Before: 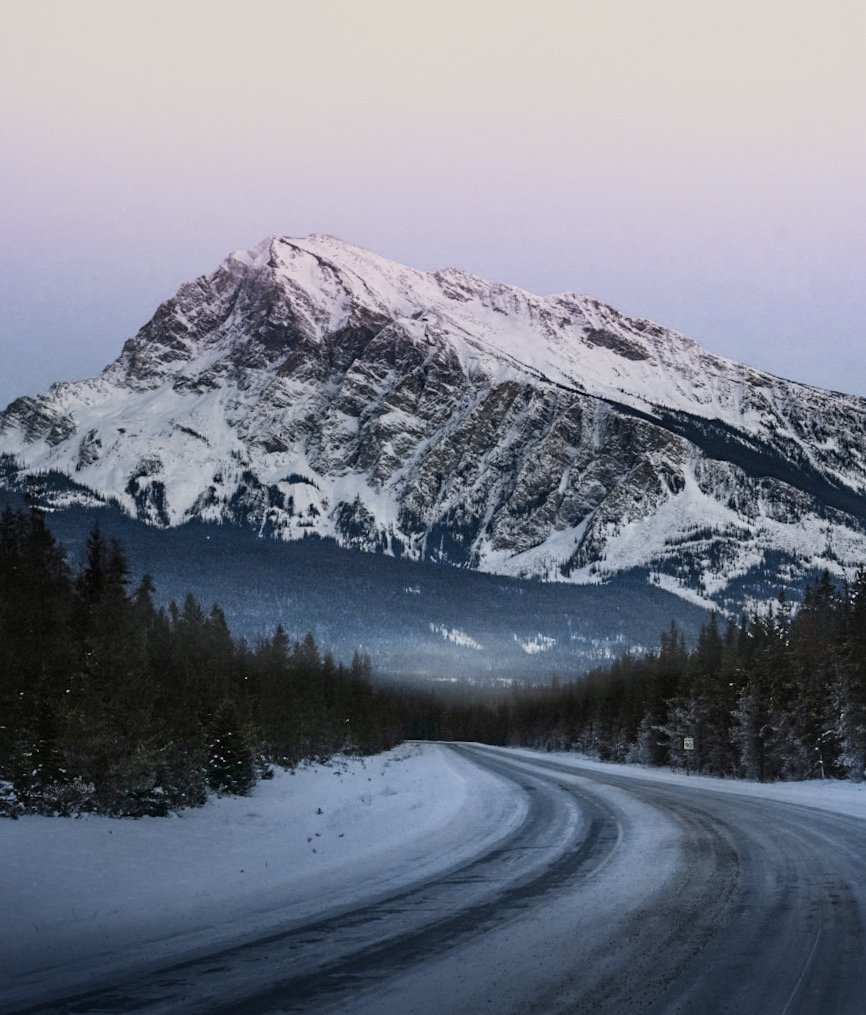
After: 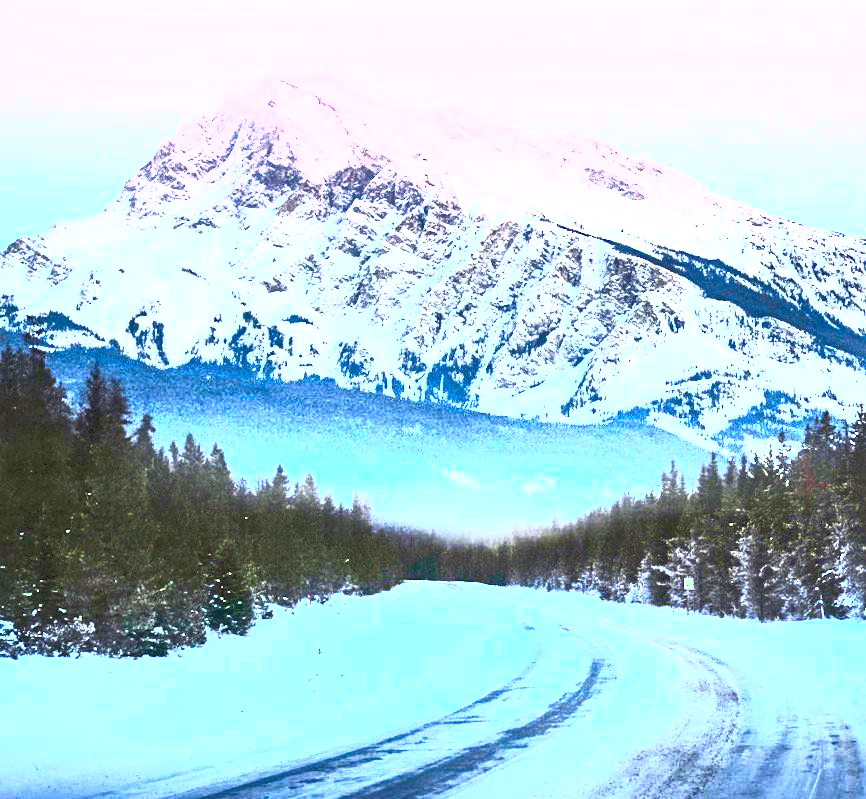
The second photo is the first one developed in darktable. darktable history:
exposure: exposure 2 EV, compensate highlight preservation false
crop and rotate: top 15.774%, bottom 5.506%
contrast brightness saturation: contrast 1, brightness 1, saturation 1
